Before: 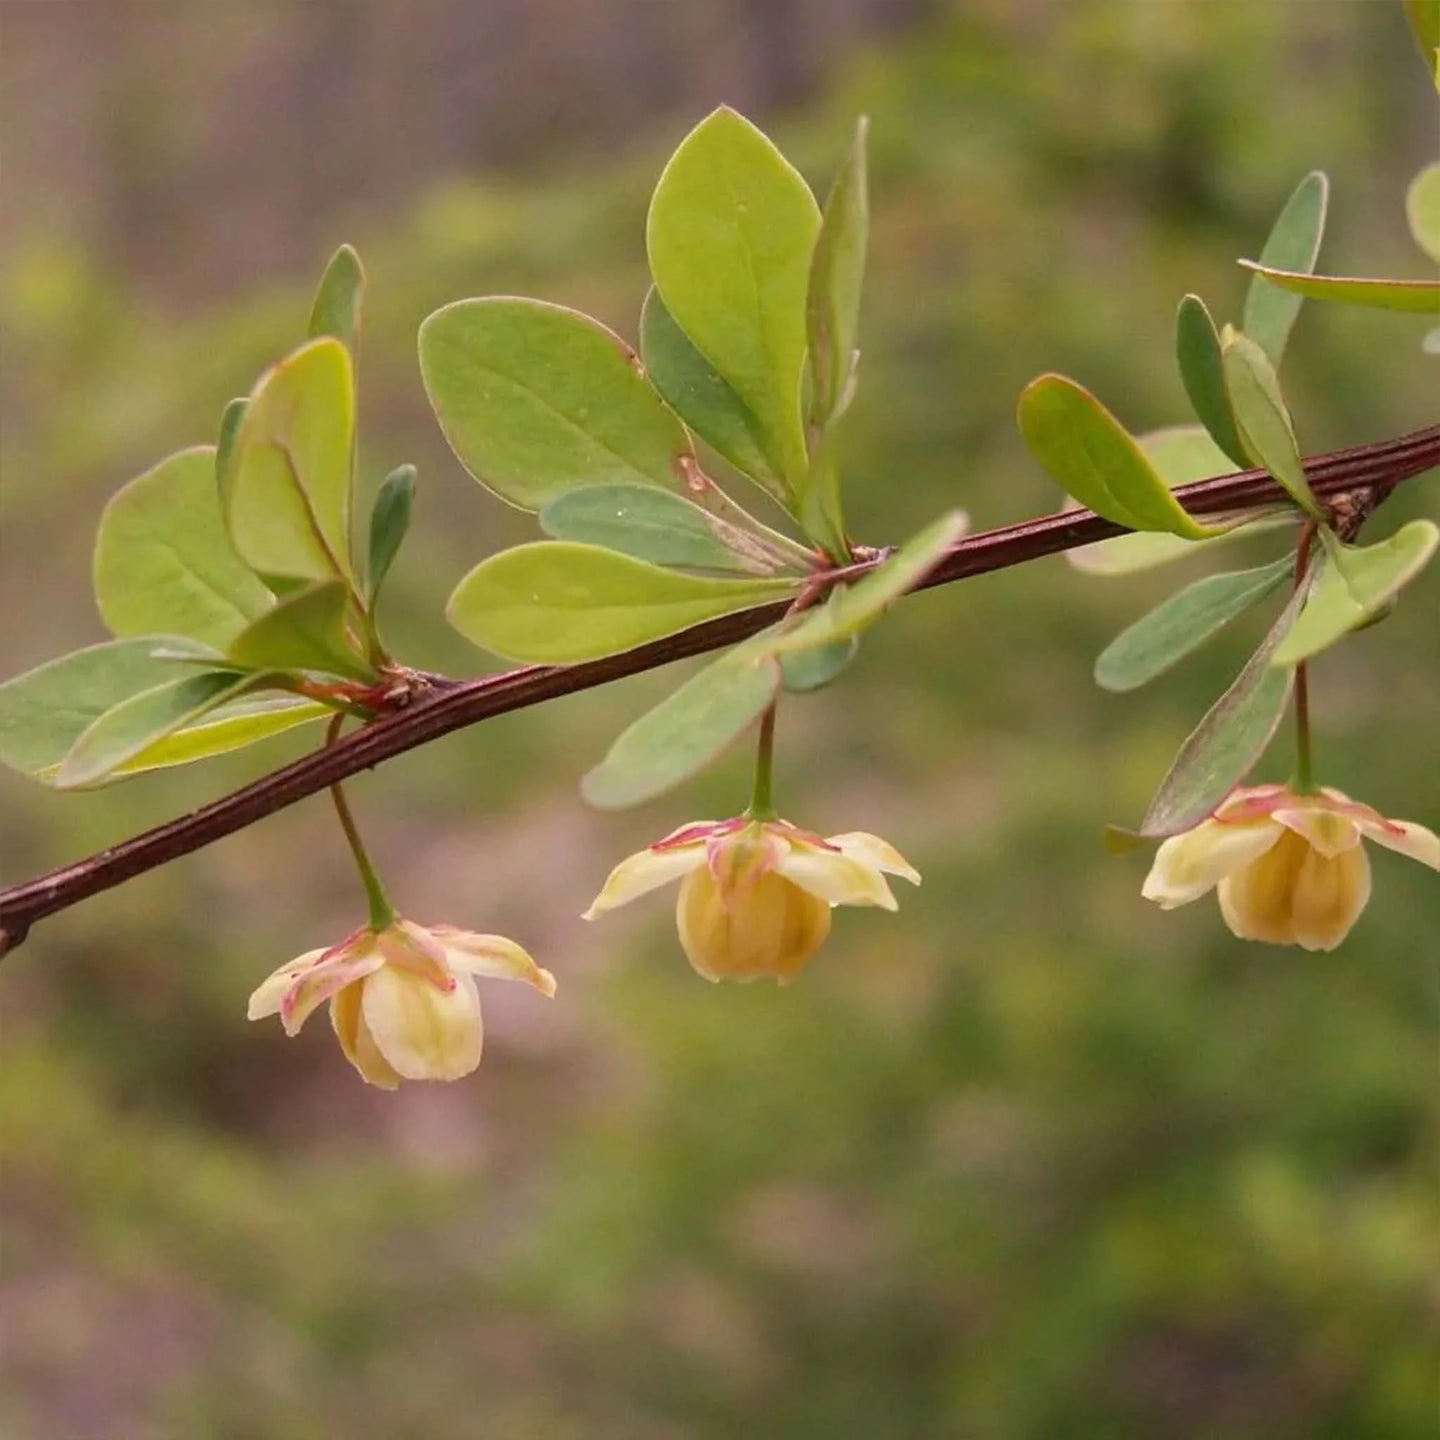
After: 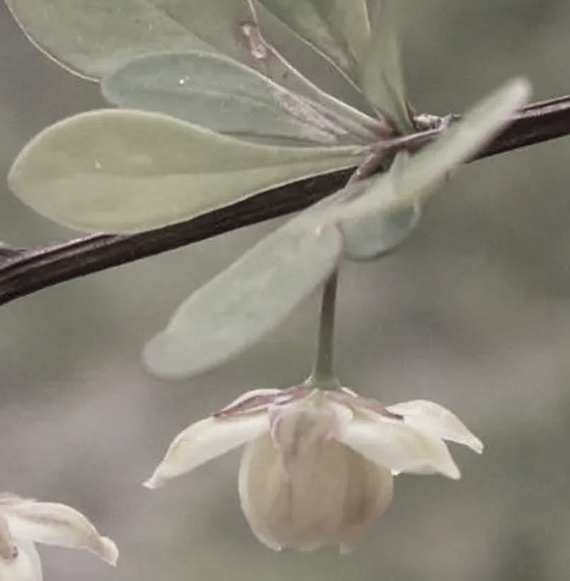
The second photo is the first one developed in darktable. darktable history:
crop: left 30.468%, top 30.002%, right 29.929%, bottom 29.617%
color correction: highlights b* -0.025, saturation 0.233
